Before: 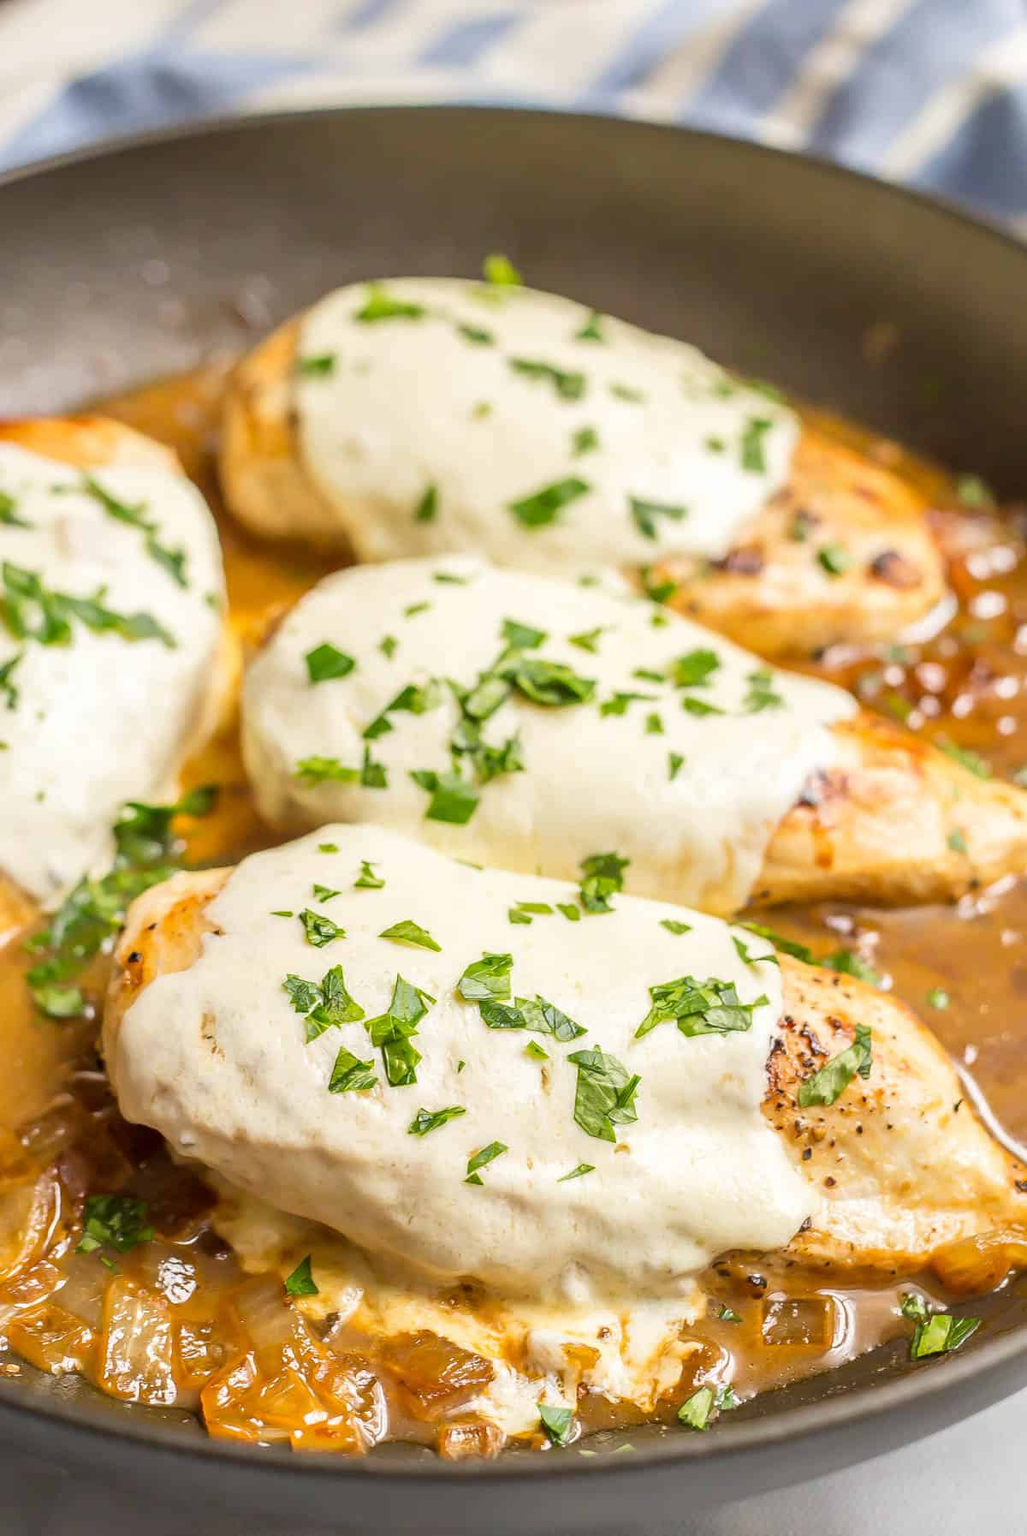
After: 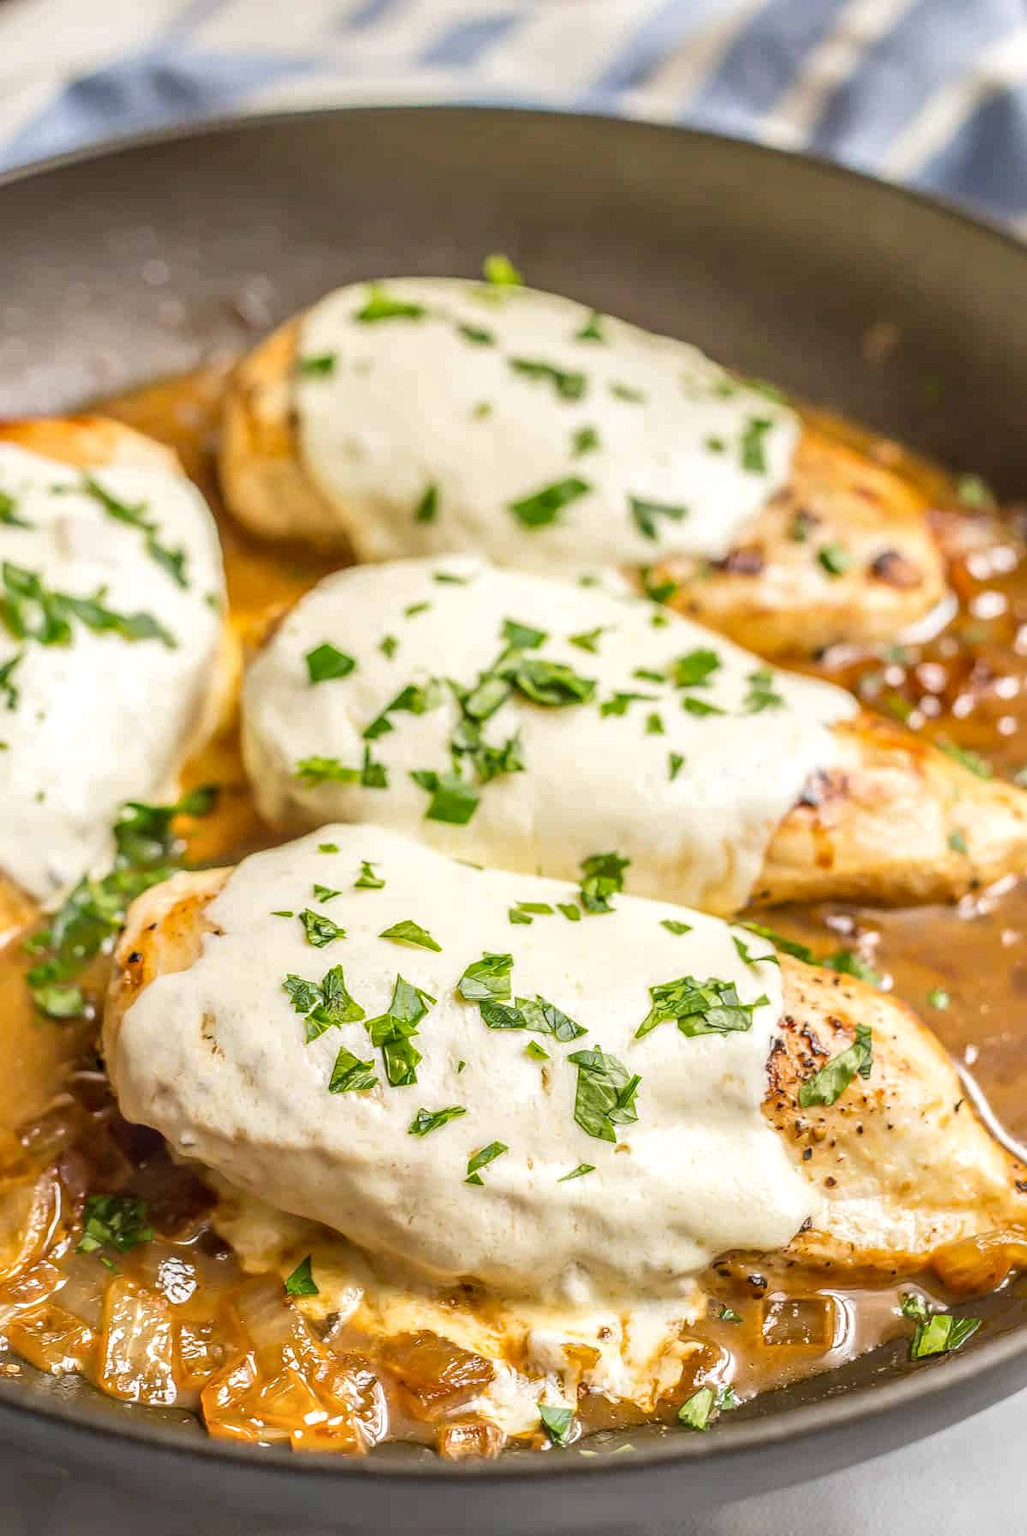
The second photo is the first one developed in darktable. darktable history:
local contrast: highlights 6%, shadows 6%, detail 133%
